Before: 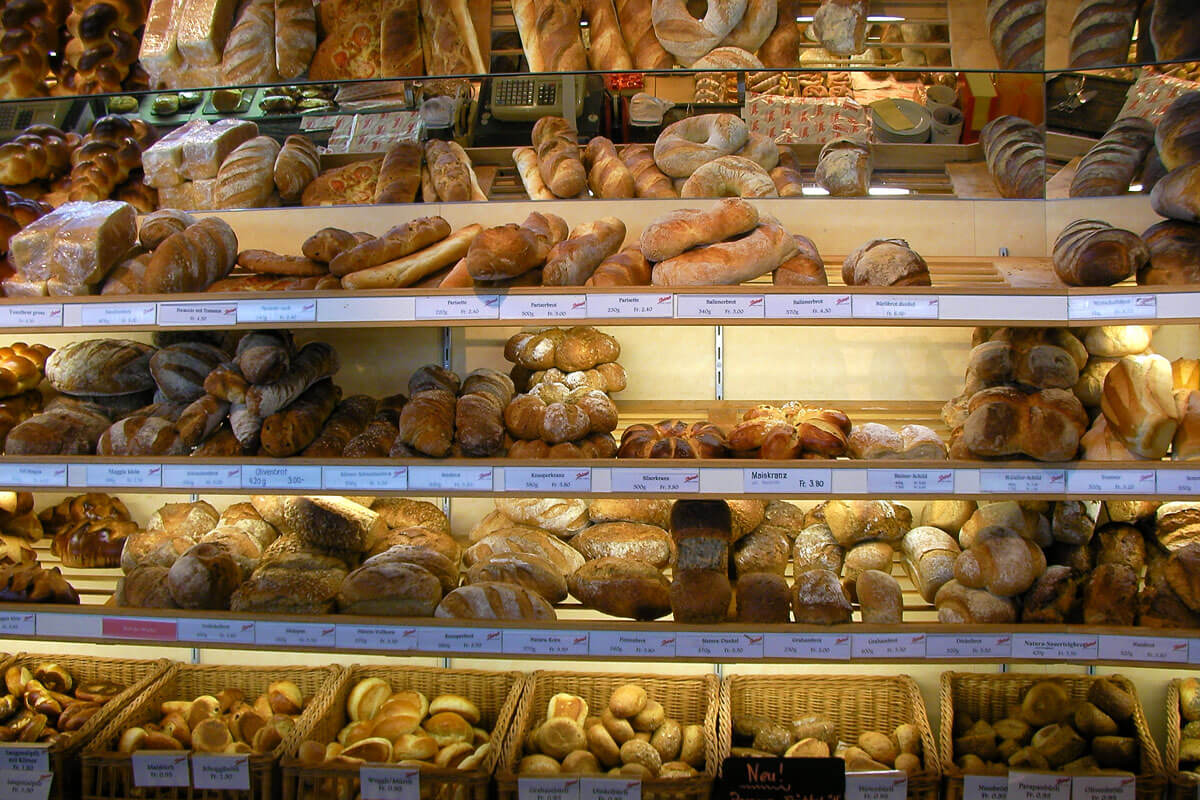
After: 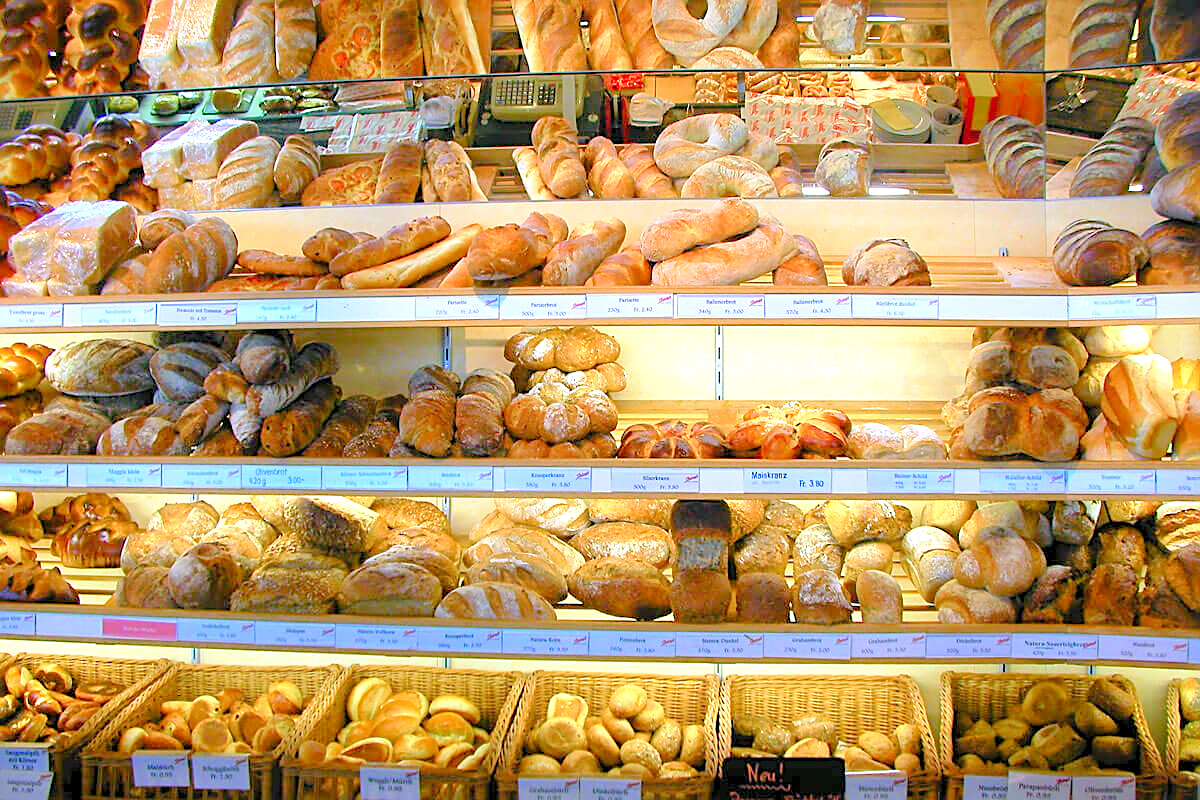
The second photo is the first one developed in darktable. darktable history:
levels: levels [0.008, 0.318, 0.836]
color calibration: gray › normalize channels true, x 0.372, y 0.386, temperature 4286.28 K, gamut compression 0.026
sharpen: on, module defaults
